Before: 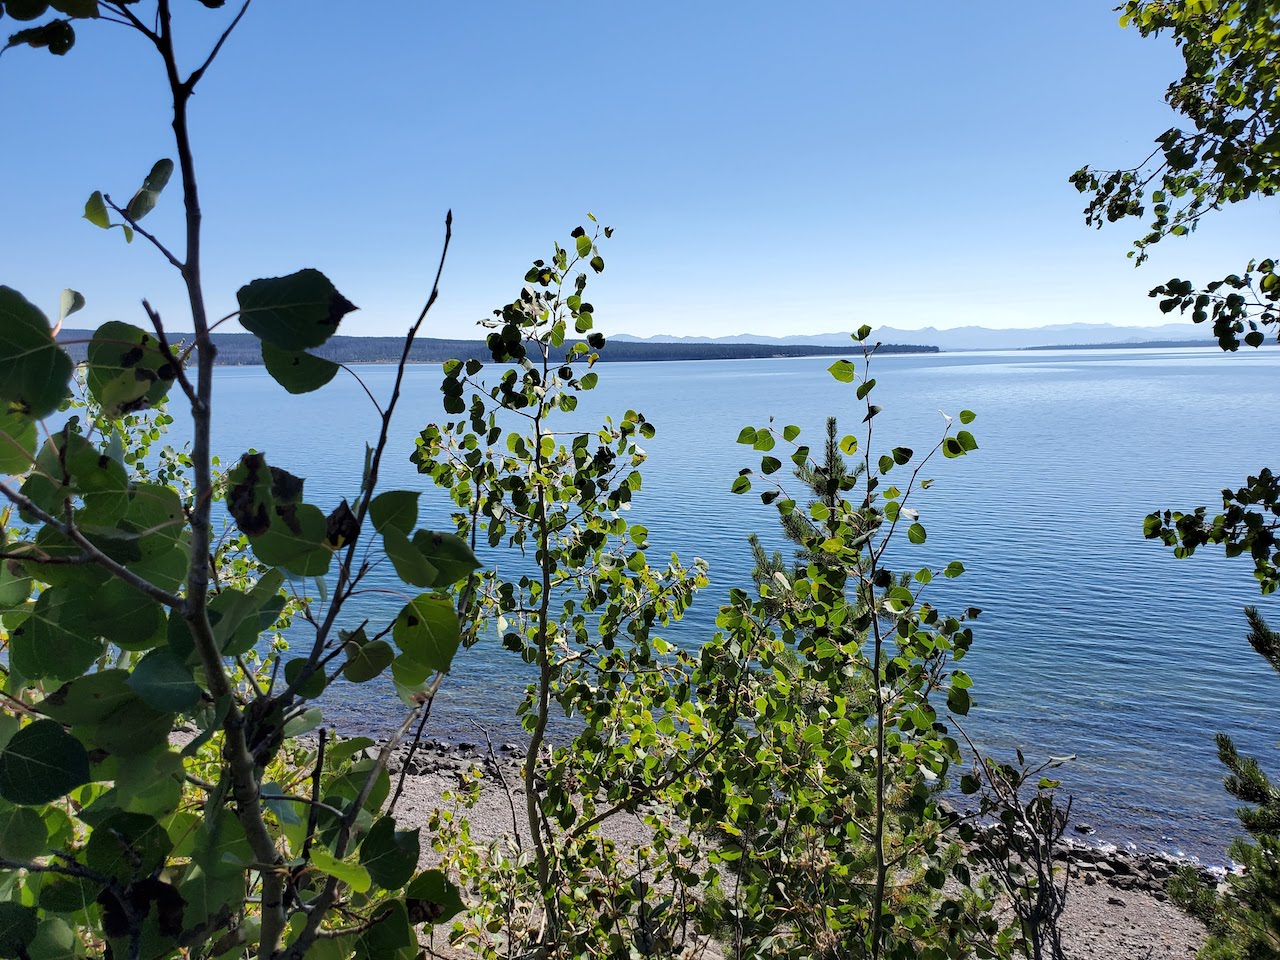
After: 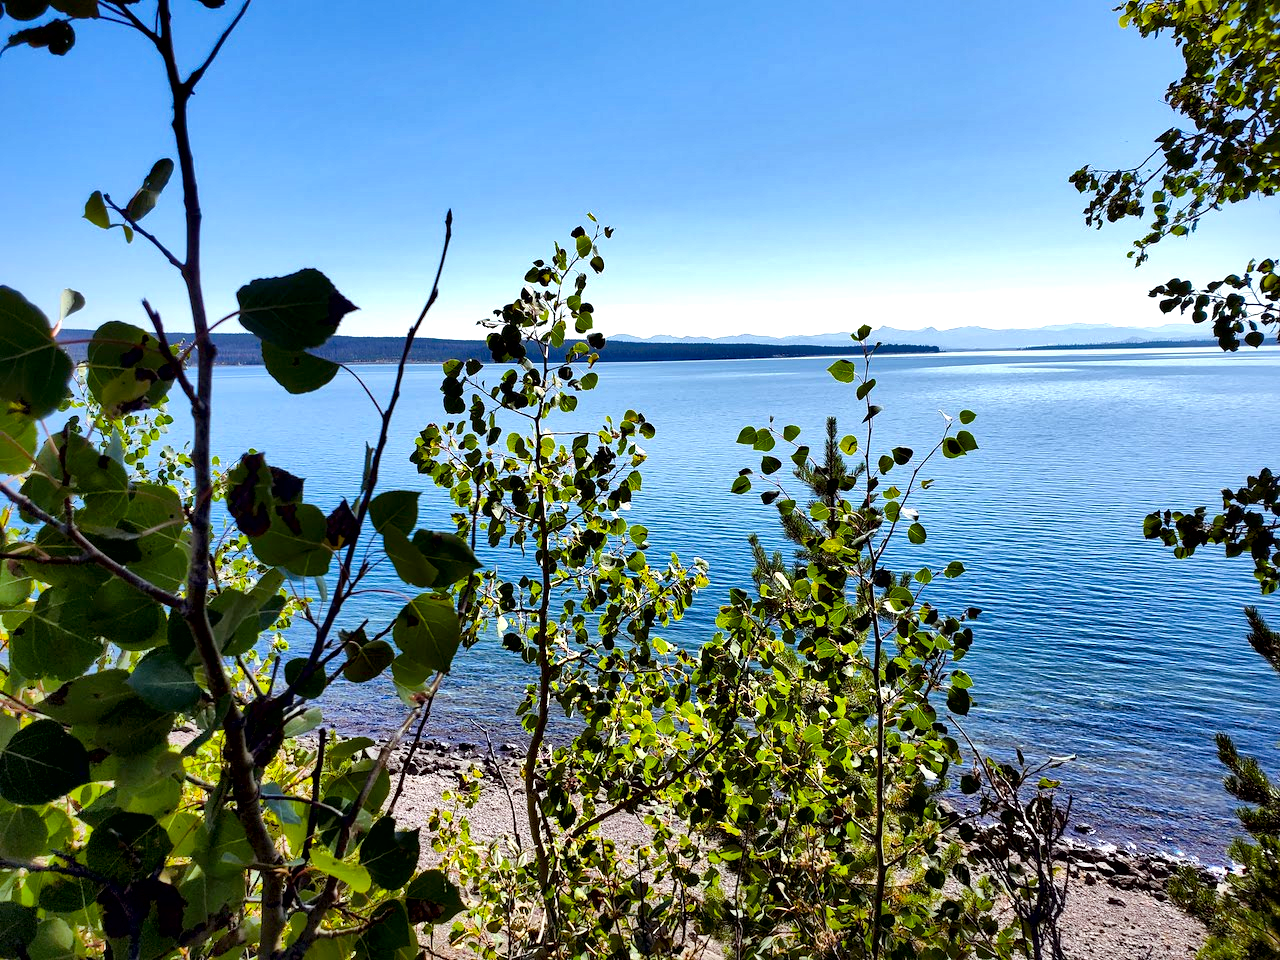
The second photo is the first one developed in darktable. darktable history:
exposure: exposure 0.135 EV, compensate exposure bias true, compensate highlight preservation false
color balance rgb: shadows lift › chroma 4.571%, shadows lift › hue 26.36°, linear chroma grading › shadows 31.929%, linear chroma grading › global chroma -1.381%, linear chroma grading › mid-tones 3.755%, perceptual saturation grading › global saturation 30.951%, global vibrance 9.59%
local contrast: mode bilateral grid, contrast 44, coarseness 69, detail 213%, midtone range 0.2
